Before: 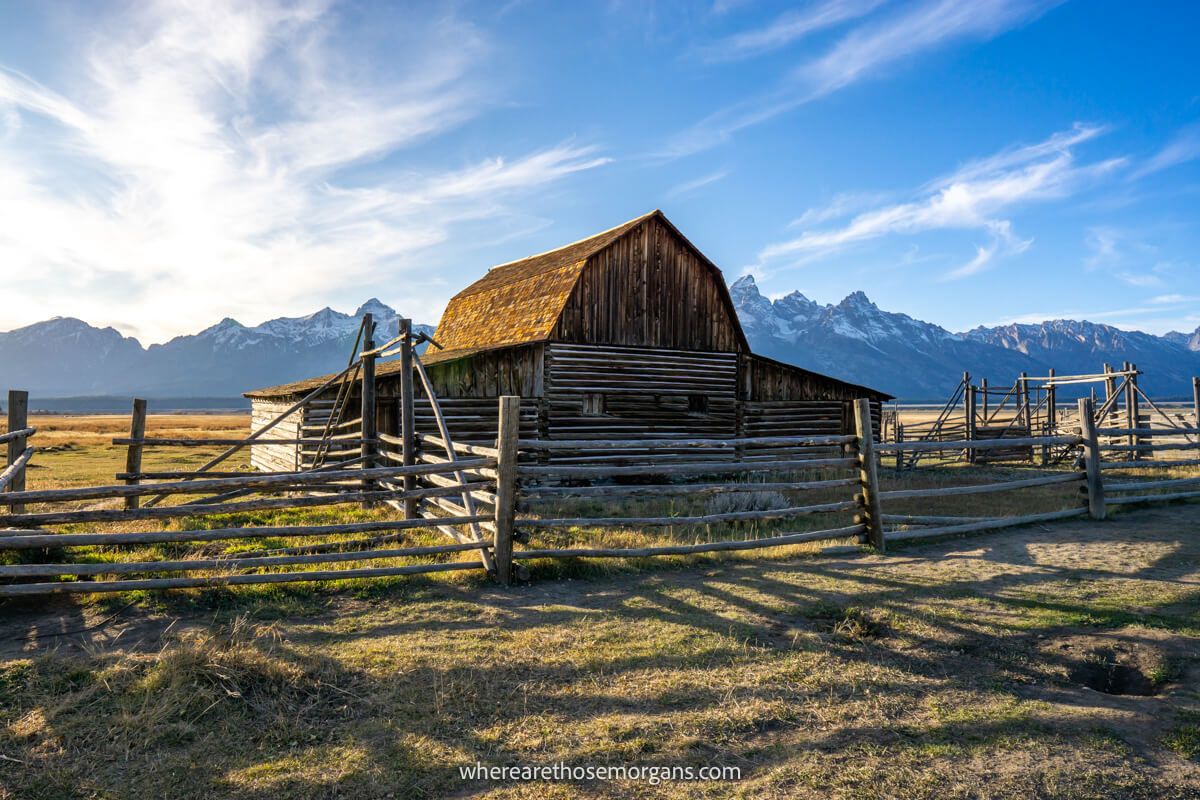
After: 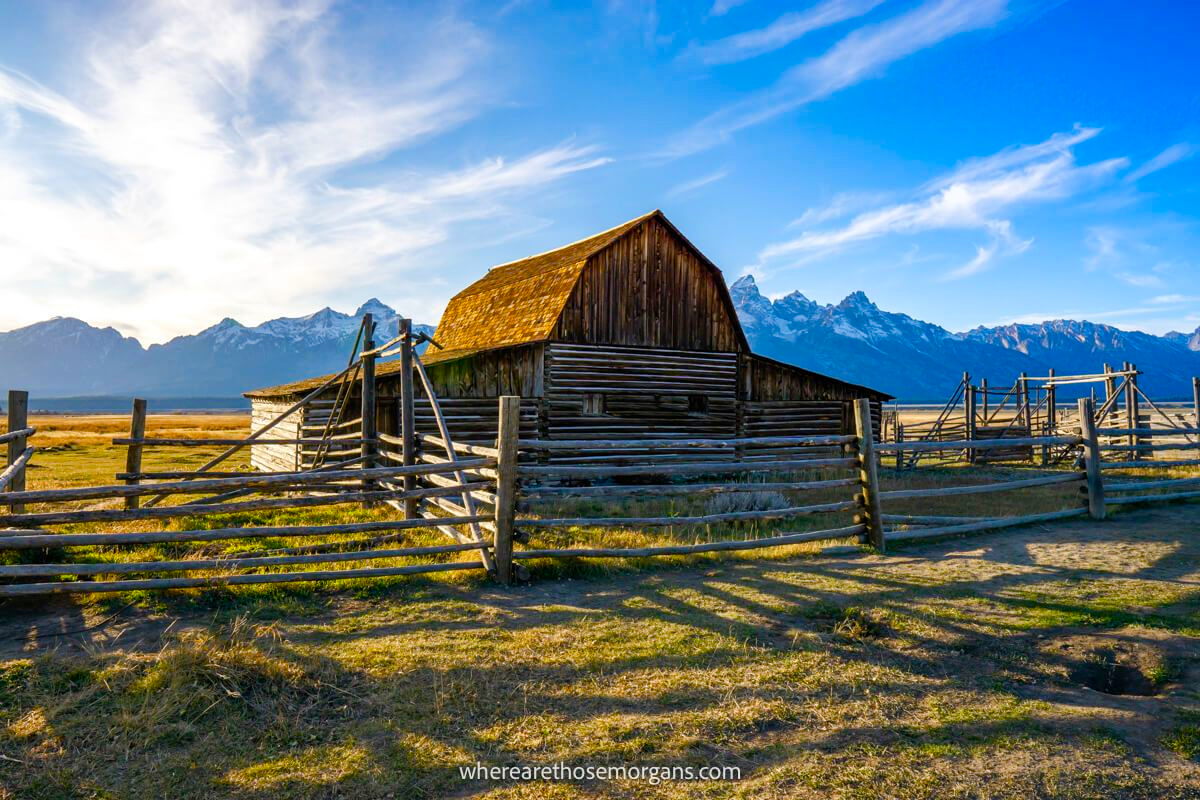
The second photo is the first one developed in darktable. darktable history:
color correction: highlights b* 0.042, saturation 1.09
color balance rgb: perceptual saturation grading › global saturation 27.898%, perceptual saturation grading › highlights -24.912%, perceptual saturation grading › mid-tones 25.585%, perceptual saturation grading › shadows 49.395%
